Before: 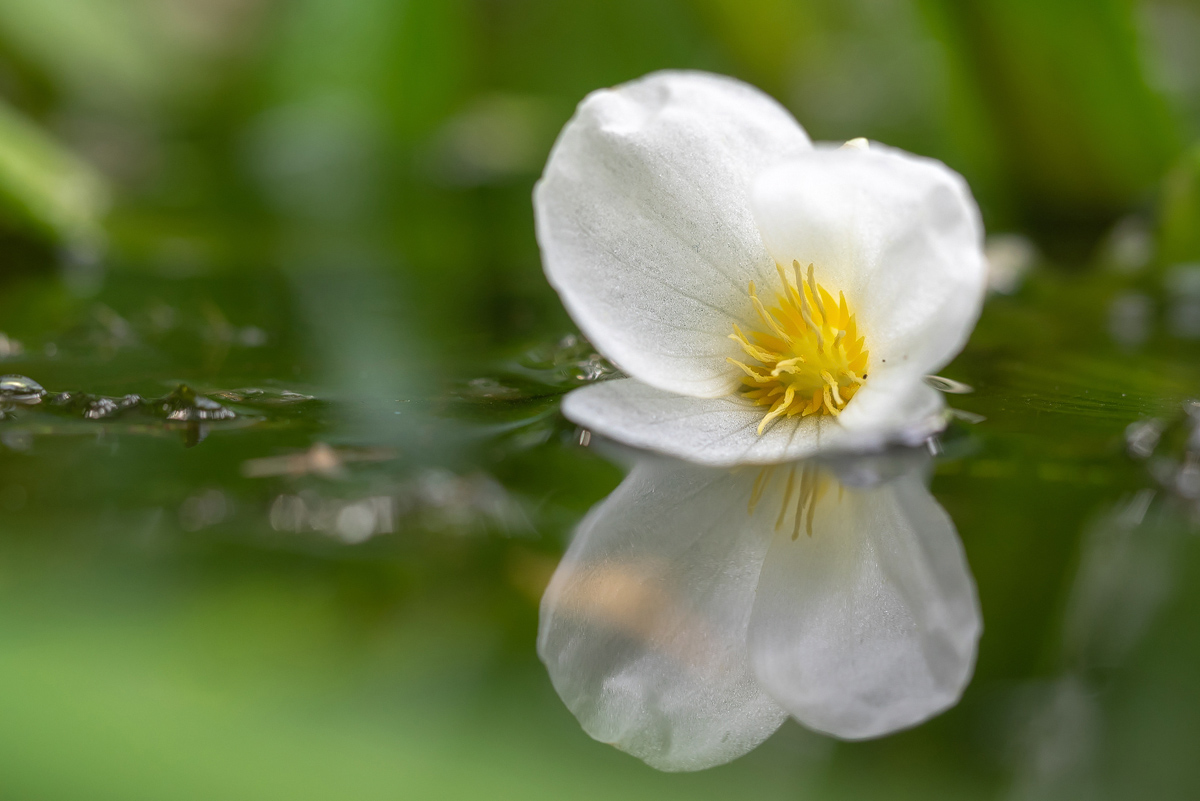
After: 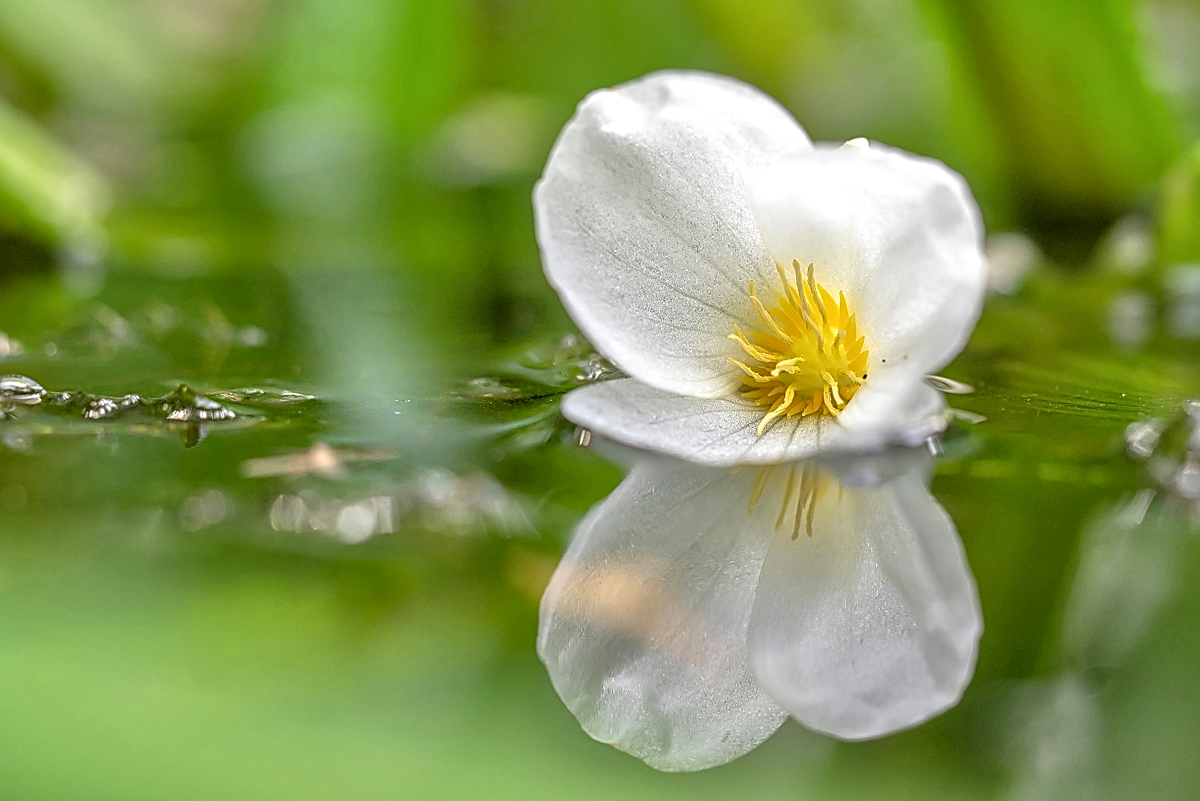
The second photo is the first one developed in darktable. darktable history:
tone equalizer: -7 EV 0.15 EV, -6 EV 0.6 EV, -5 EV 1.15 EV, -4 EV 1.33 EV, -3 EV 1.15 EV, -2 EV 0.6 EV, -1 EV 0.15 EV, mask exposure compensation -0.5 EV
sharpen: amount 1
local contrast: on, module defaults
